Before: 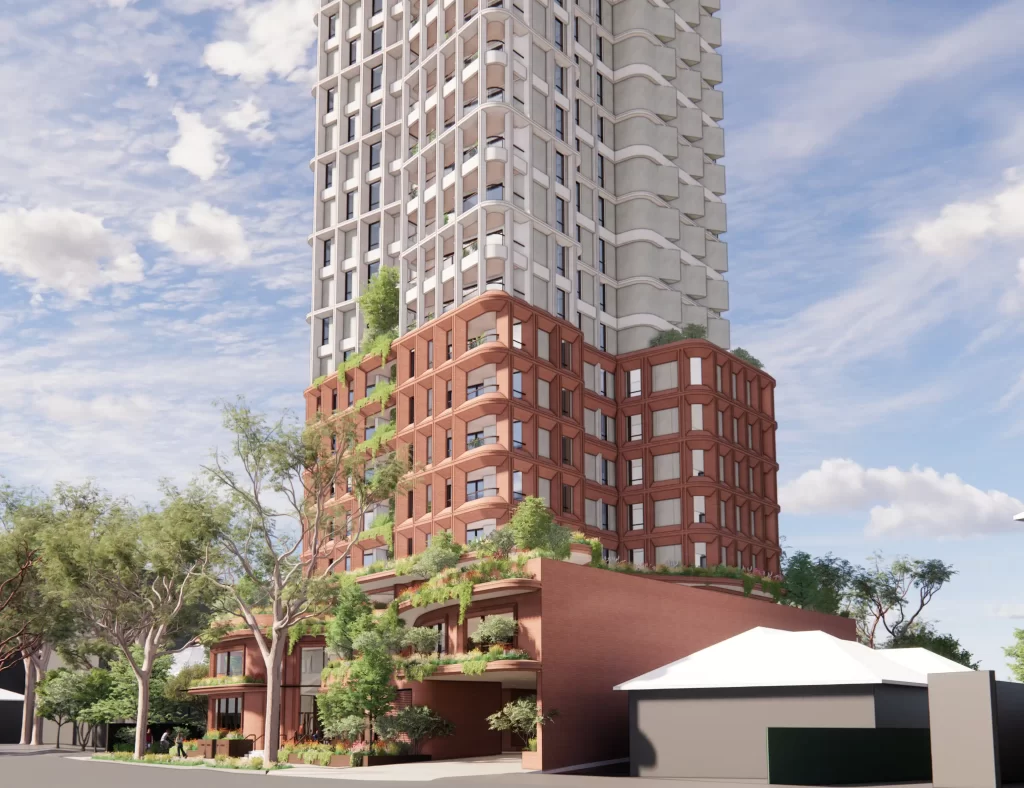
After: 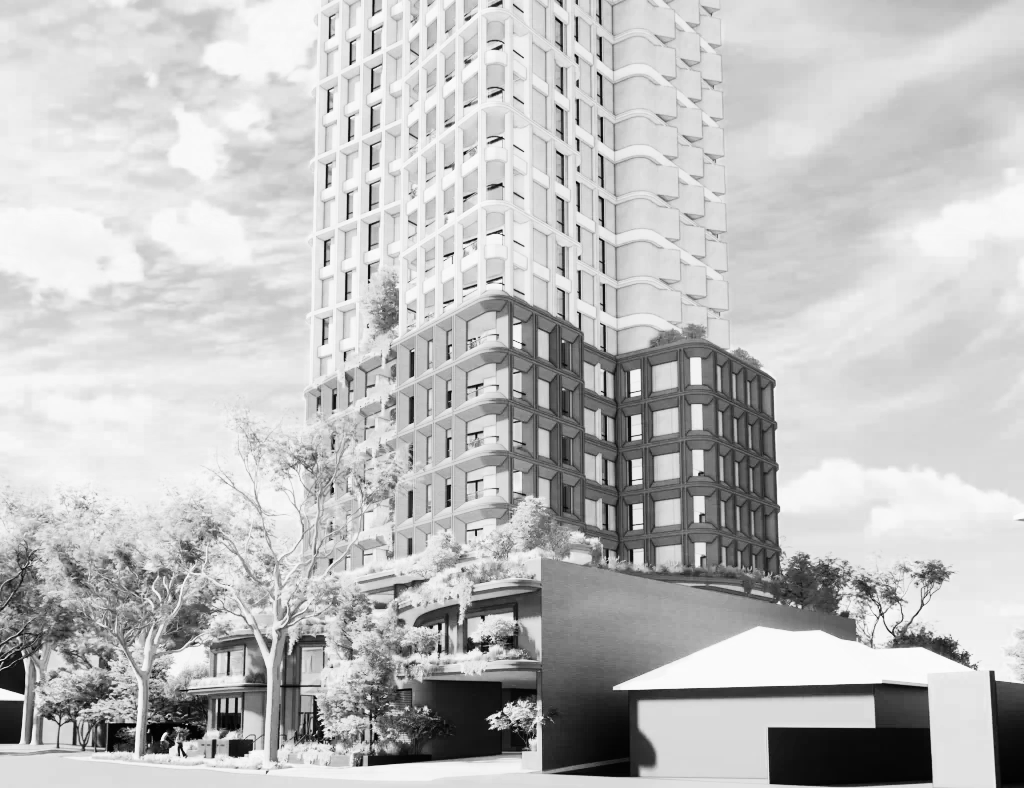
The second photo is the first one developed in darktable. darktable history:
color balance rgb: shadows lift › chroma 1%, shadows lift › hue 113°, highlights gain › chroma 0.2%, highlights gain › hue 333°, perceptual saturation grading › global saturation 20%, perceptual saturation grading › highlights -50%, perceptual saturation grading › shadows 25%, contrast -20%
color zones: curves: ch0 [(0, 0.5) (0.125, 0.4) (0.25, 0.5) (0.375, 0.4) (0.5, 0.4) (0.625, 0.35) (0.75, 0.35) (0.875, 0.5)]; ch1 [(0, 0.35) (0.125, 0.45) (0.25, 0.35) (0.375, 0.35) (0.5, 0.35) (0.625, 0.35) (0.75, 0.45) (0.875, 0.35)]; ch2 [(0, 0.6) (0.125, 0.5) (0.25, 0.5) (0.375, 0.6) (0.5, 0.6) (0.625, 0.5) (0.75, 0.5) (0.875, 0.5)]
monochrome: on, module defaults
rgb curve: curves: ch0 [(0, 0) (0.21, 0.15) (0.24, 0.21) (0.5, 0.75) (0.75, 0.96) (0.89, 0.99) (1, 1)]; ch1 [(0, 0.02) (0.21, 0.13) (0.25, 0.2) (0.5, 0.67) (0.75, 0.9) (0.89, 0.97) (1, 1)]; ch2 [(0, 0.02) (0.21, 0.13) (0.25, 0.2) (0.5, 0.67) (0.75, 0.9) (0.89, 0.97) (1, 1)], compensate middle gray true
